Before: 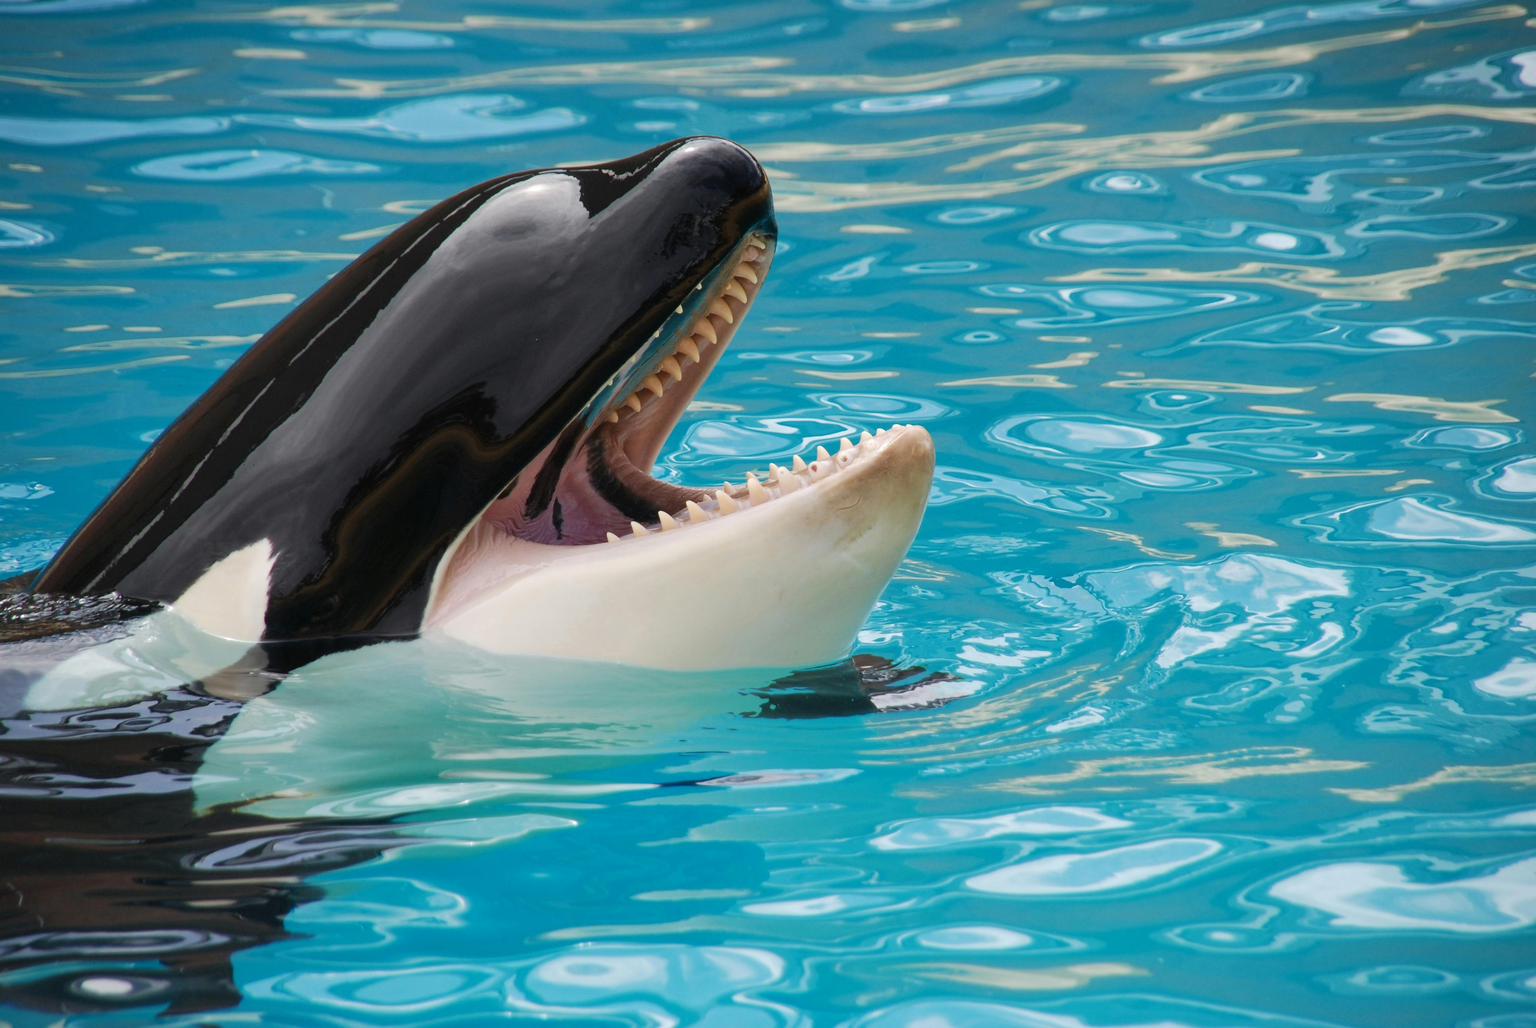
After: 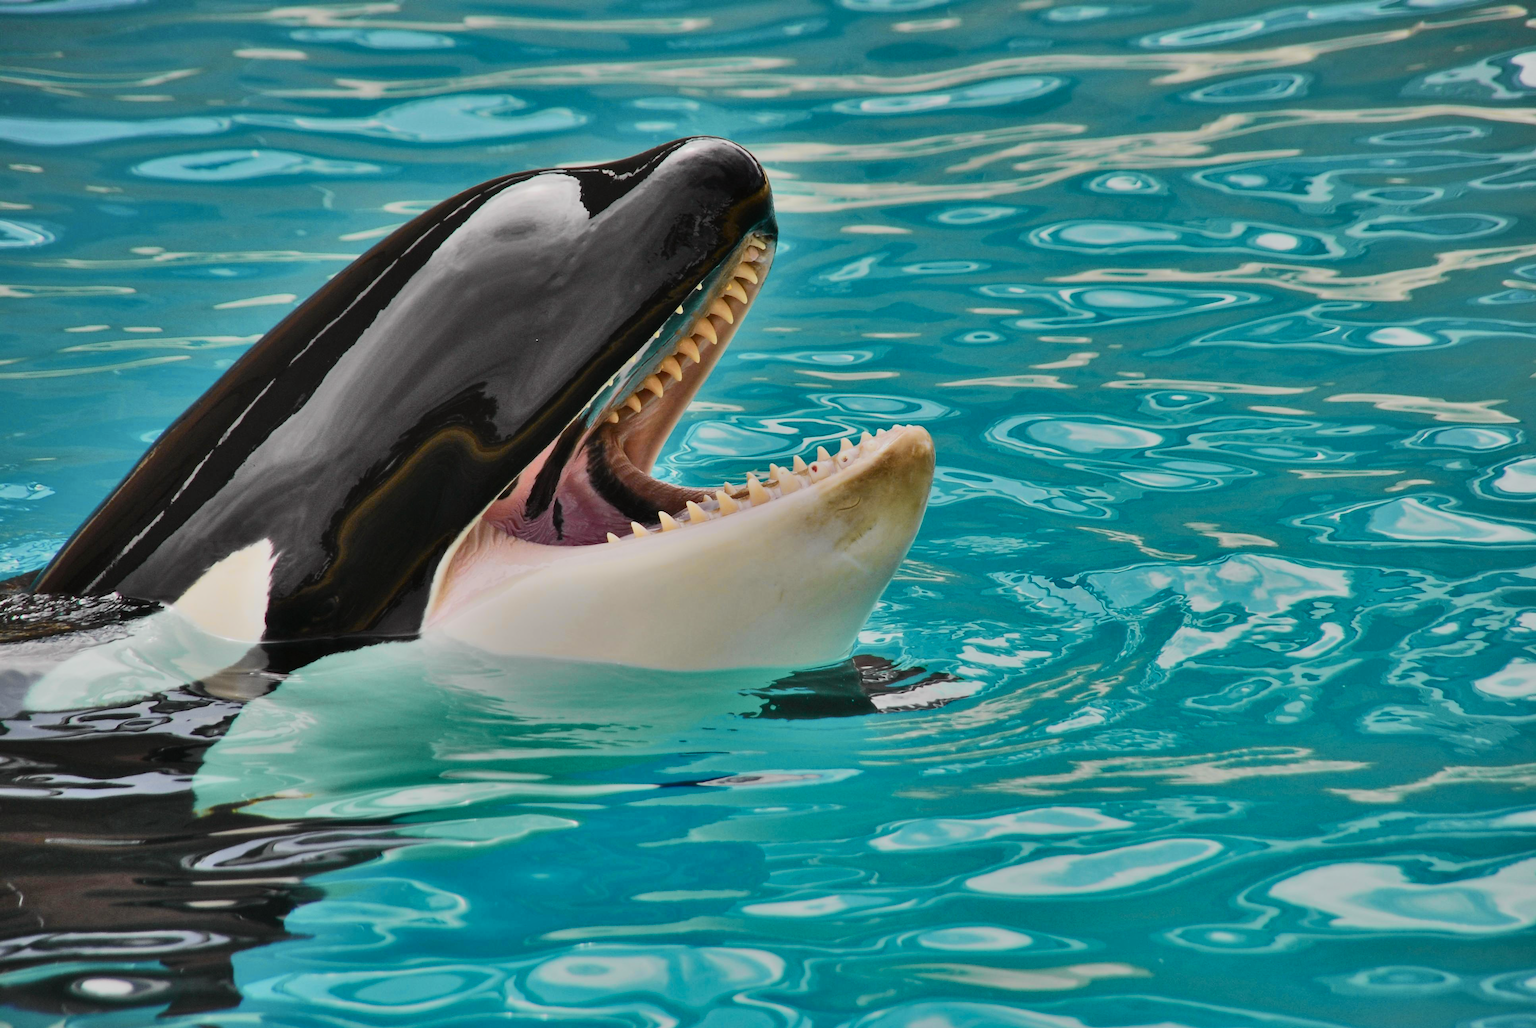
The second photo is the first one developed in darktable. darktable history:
shadows and highlights: shadows 80.73, white point adjustment -9.07, highlights -61.46, soften with gaussian
tone curve: curves: ch0 [(0, 0.008) (0.107, 0.083) (0.283, 0.287) (0.429, 0.51) (0.607, 0.739) (0.789, 0.893) (0.998, 0.978)]; ch1 [(0, 0) (0.323, 0.339) (0.438, 0.427) (0.478, 0.484) (0.502, 0.502) (0.527, 0.525) (0.571, 0.579) (0.608, 0.629) (0.669, 0.704) (0.859, 0.899) (1, 1)]; ch2 [(0, 0) (0.33, 0.347) (0.421, 0.456) (0.473, 0.498) (0.502, 0.504) (0.522, 0.524) (0.549, 0.567) (0.593, 0.626) (0.676, 0.724) (1, 1)], color space Lab, independent channels, preserve colors none
exposure: exposure 0.127 EV, compensate highlight preservation false
